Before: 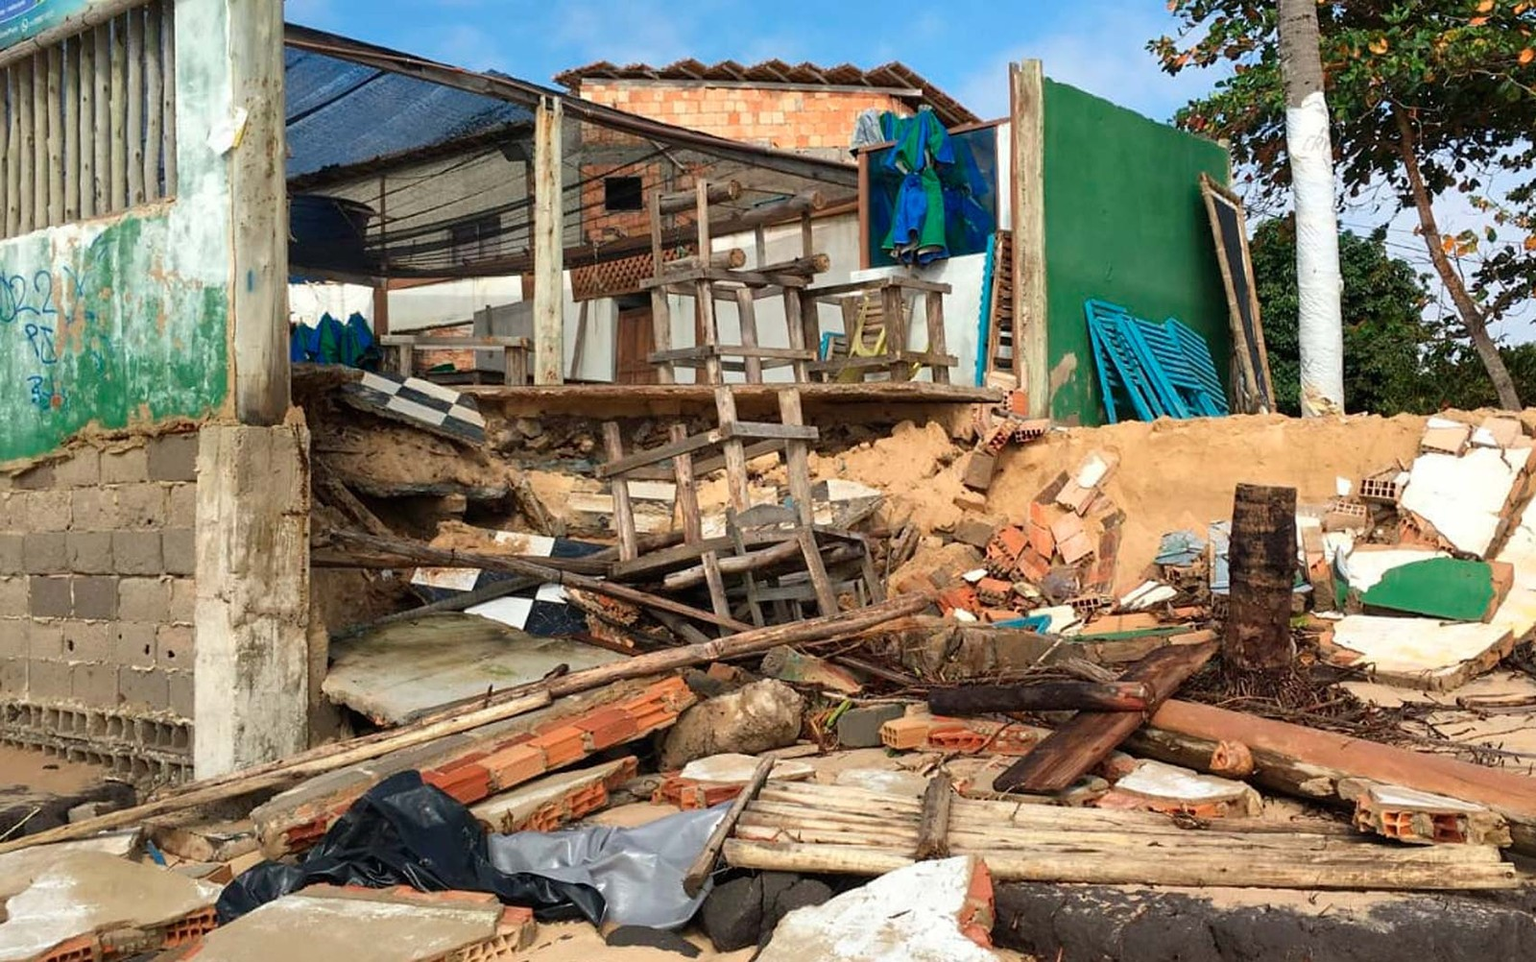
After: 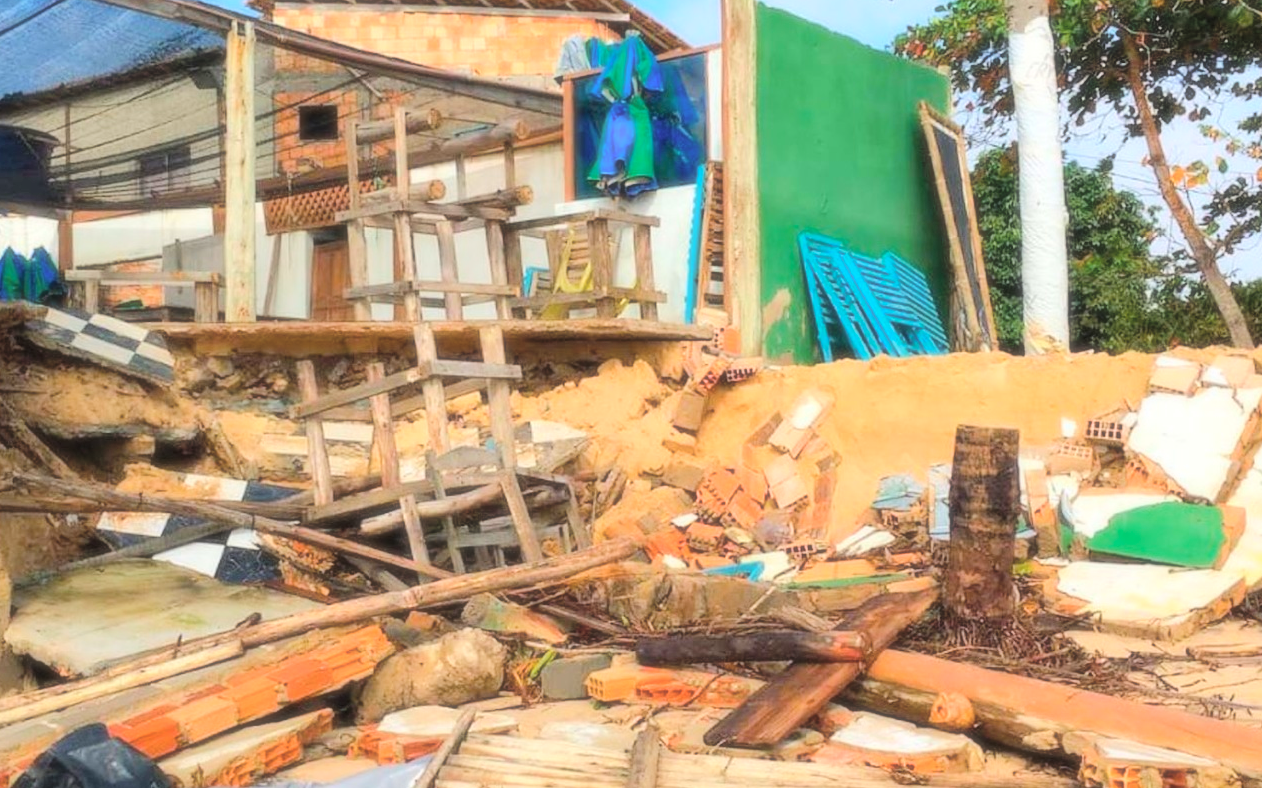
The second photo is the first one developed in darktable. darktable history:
color balance rgb: perceptual saturation grading › global saturation 25%, perceptual brilliance grading › mid-tones 10%, perceptual brilliance grading › shadows 15%, global vibrance 20%
global tonemap: drago (0.7, 100)
crop and rotate: left 20.74%, top 7.912%, right 0.375%, bottom 13.378%
soften: size 19.52%, mix 20.32%
